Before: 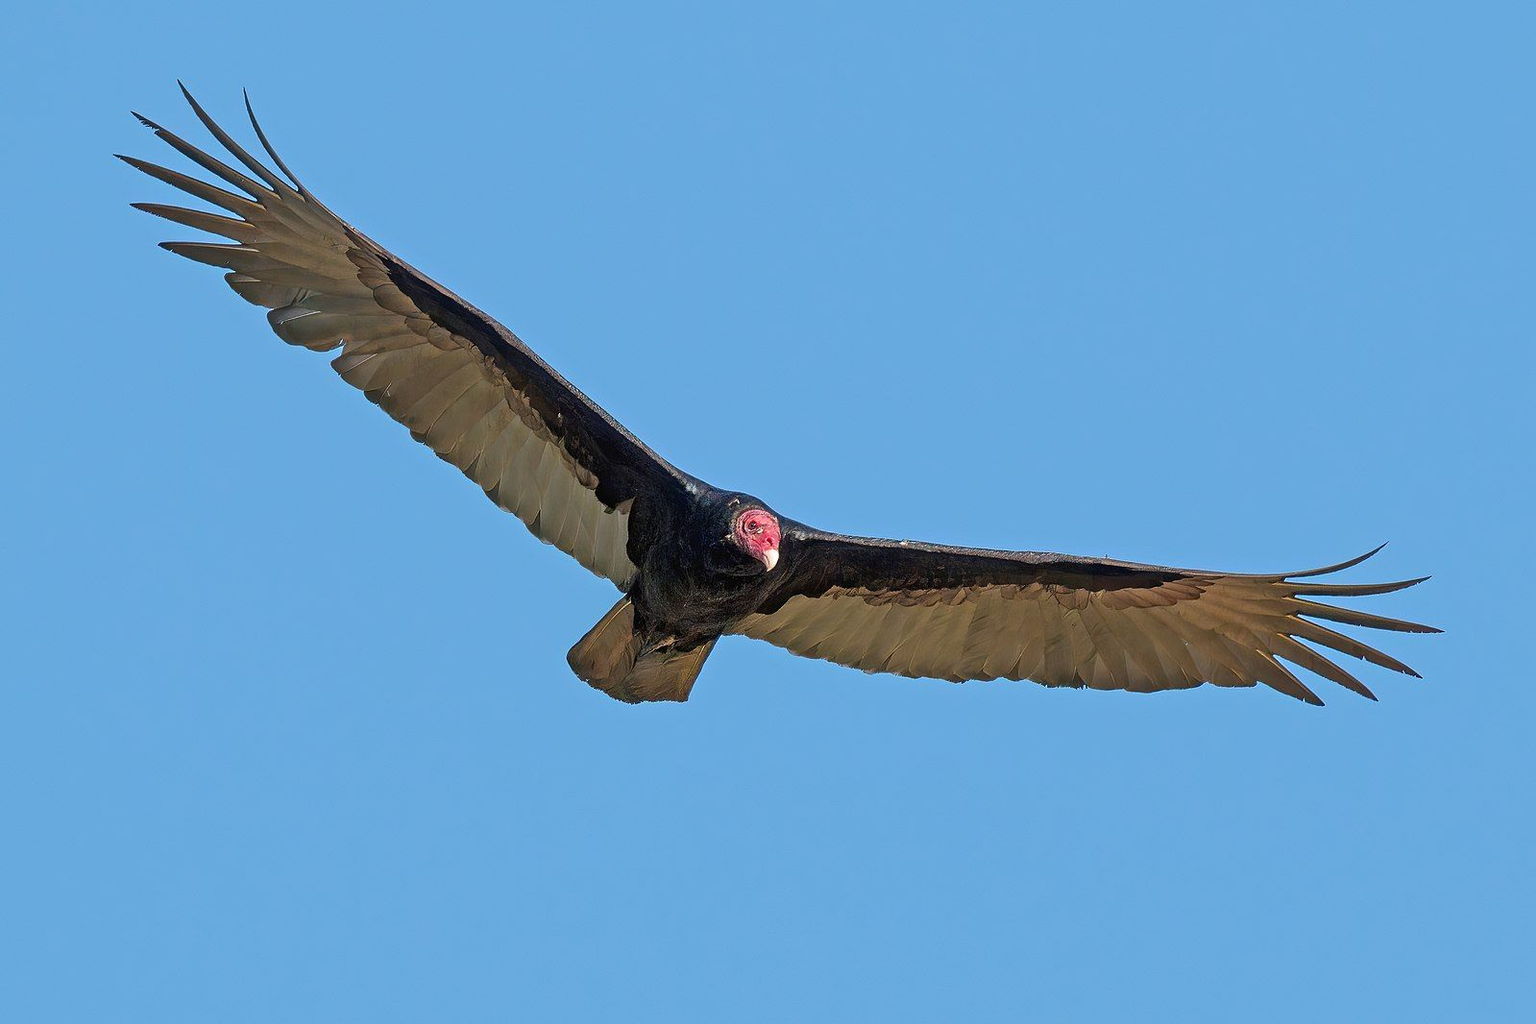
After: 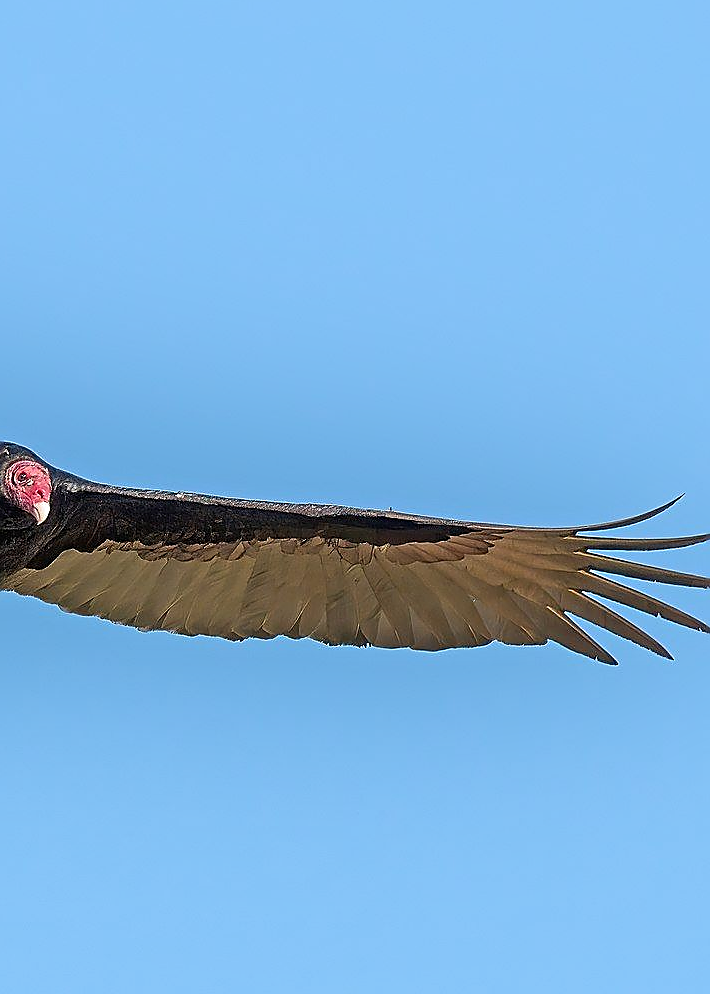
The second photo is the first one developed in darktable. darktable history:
shadows and highlights: shadows -54.3, highlights 86.09, soften with gaussian
crop: left 47.628%, top 6.643%, right 7.874%
sharpen: radius 1.4, amount 1.25, threshold 0.7
